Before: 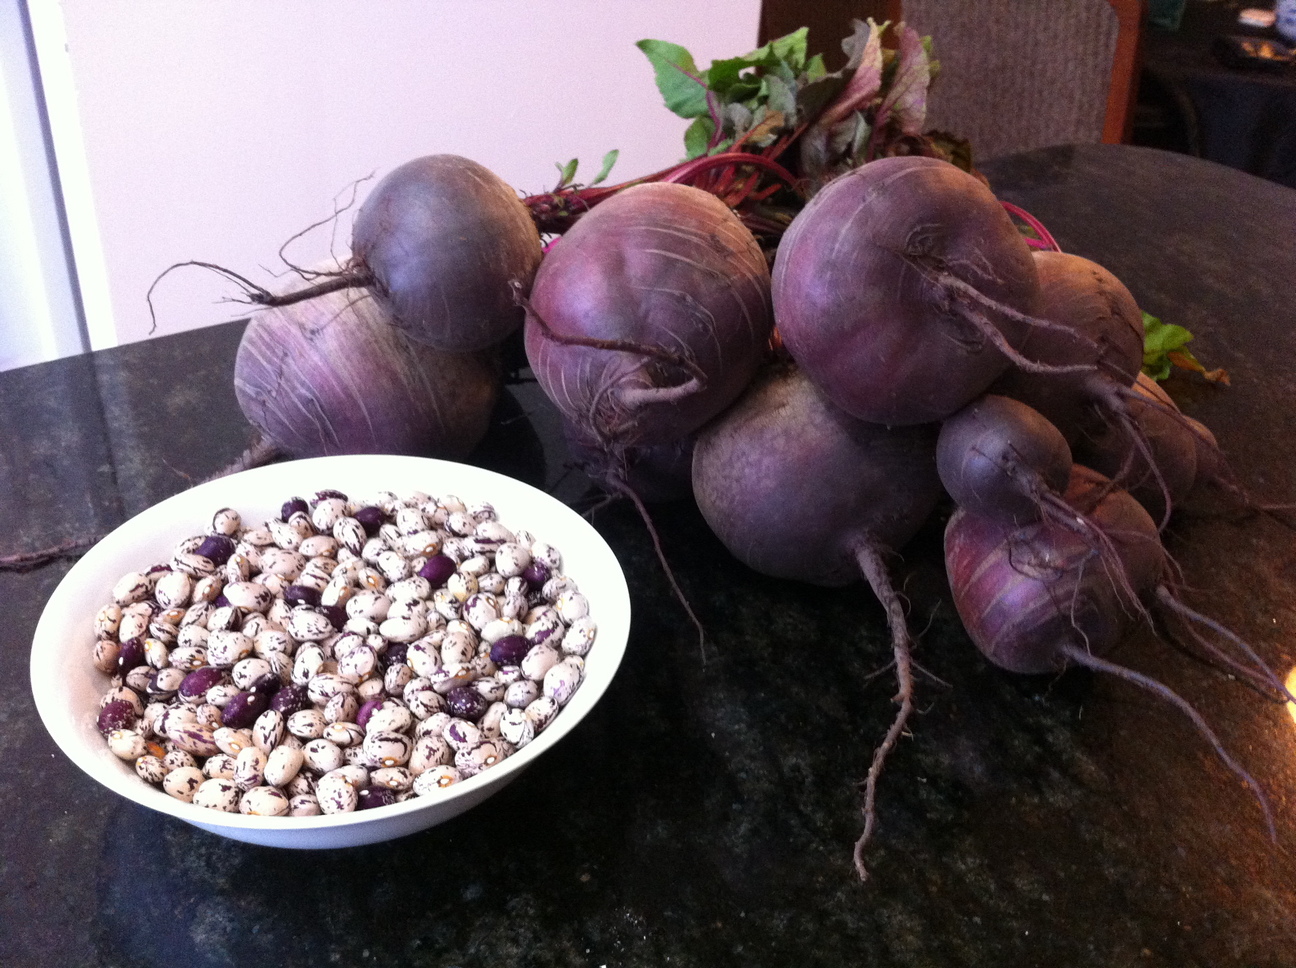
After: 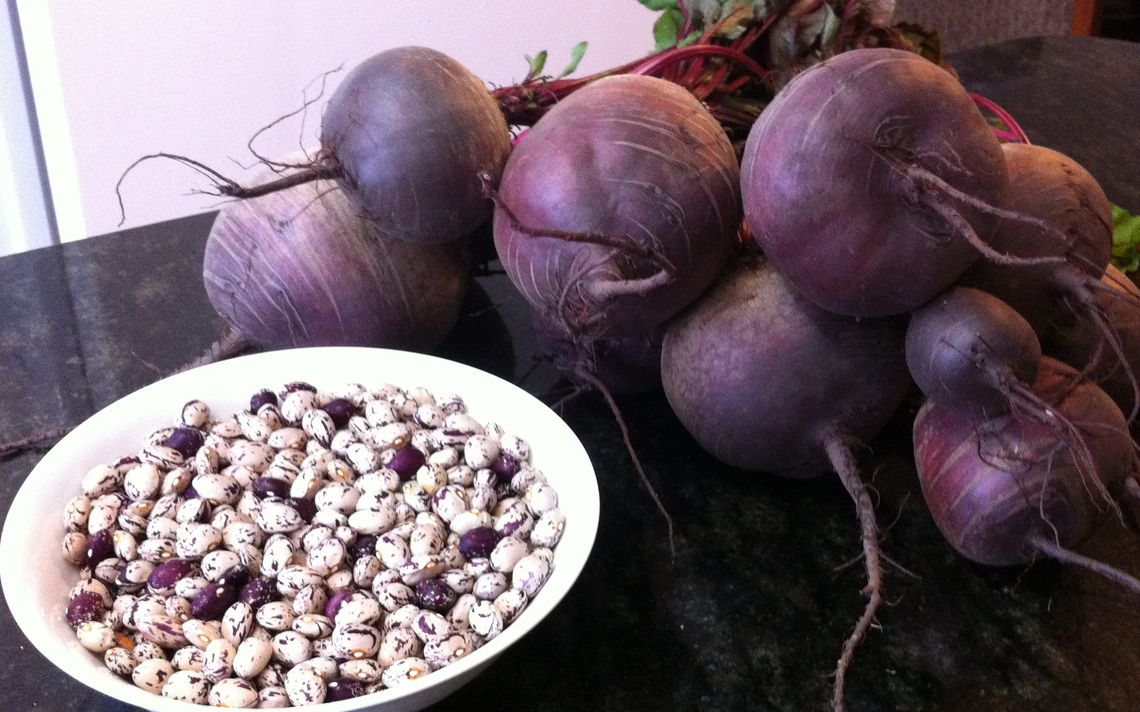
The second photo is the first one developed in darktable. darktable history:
crop and rotate: left 2.425%, top 11.305%, right 9.6%, bottom 15.08%
exposure: compensate highlight preservation false
